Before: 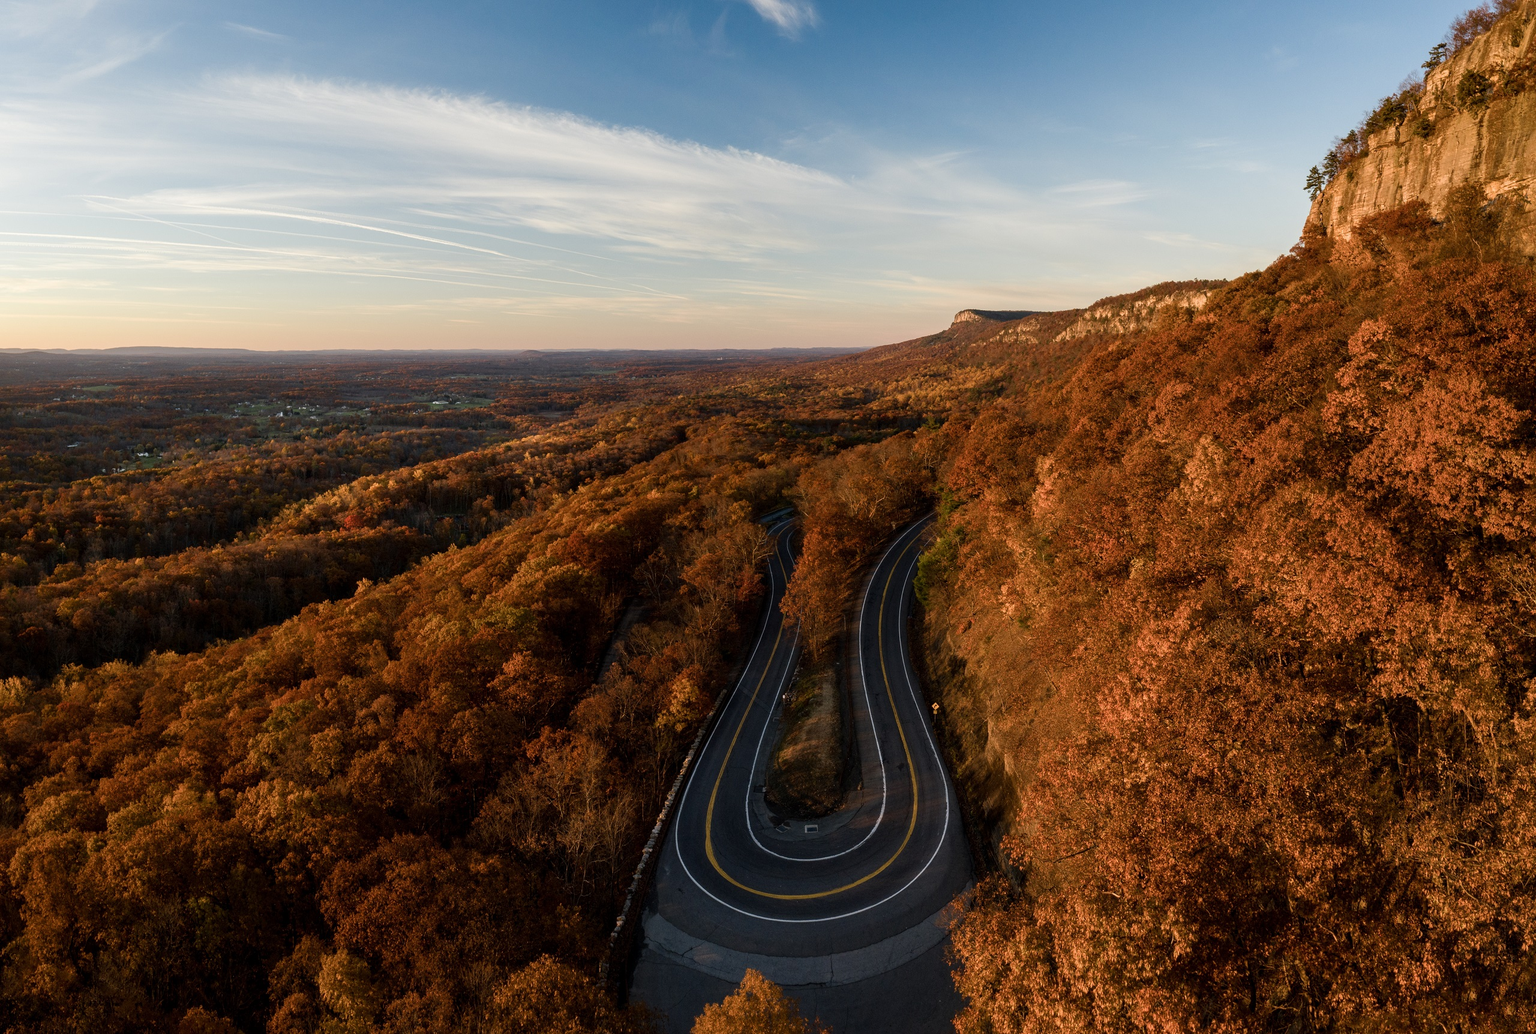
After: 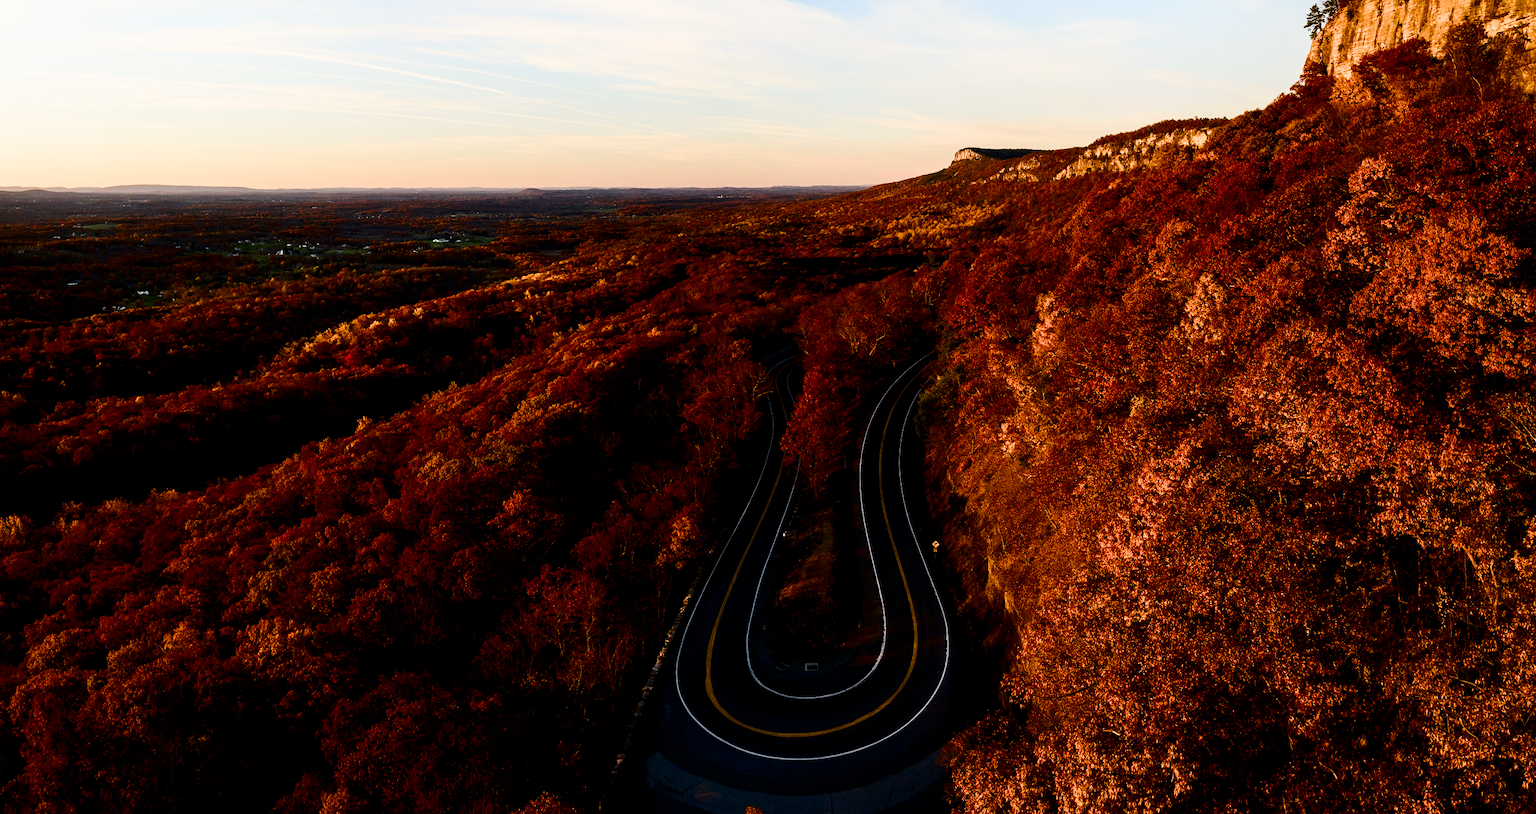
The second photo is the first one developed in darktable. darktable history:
contrast brightness saturation: contrast 0.302, brightness -0.067, saturation 0.166
crop and rotate: top 15.692%, bottom 5.537%
shadows and highlights: shadows -22.6, highlights 47.69, soften with gaussian
color balance rgb: highlights gain › chroma 1.036%, highlights gain › hue 60.1°, perceptual saturation grading › global saturation 20.007%, perceptual saturation grading › highlights -19.886%, perceptual saturation grading › shadows 29.279%, perceptual brilliance grading › global brilliance 2.871%, perceptual brilliance grading › highlights -3.444%, perceptual brilliance grading › shadows 3.336%, global vibrance 12.741%
filmic rgb: middle gray luminance 10.18%, black relative exposure -8.63 EV, white relative exposure 3.34 EV, target black luminance 0%, hardness 5.21, latitude 44.62%, contrast 1.306, highlights saturation mix 3.52%, shadows ↔ highlights balance 25%, color science v4 (2020)
